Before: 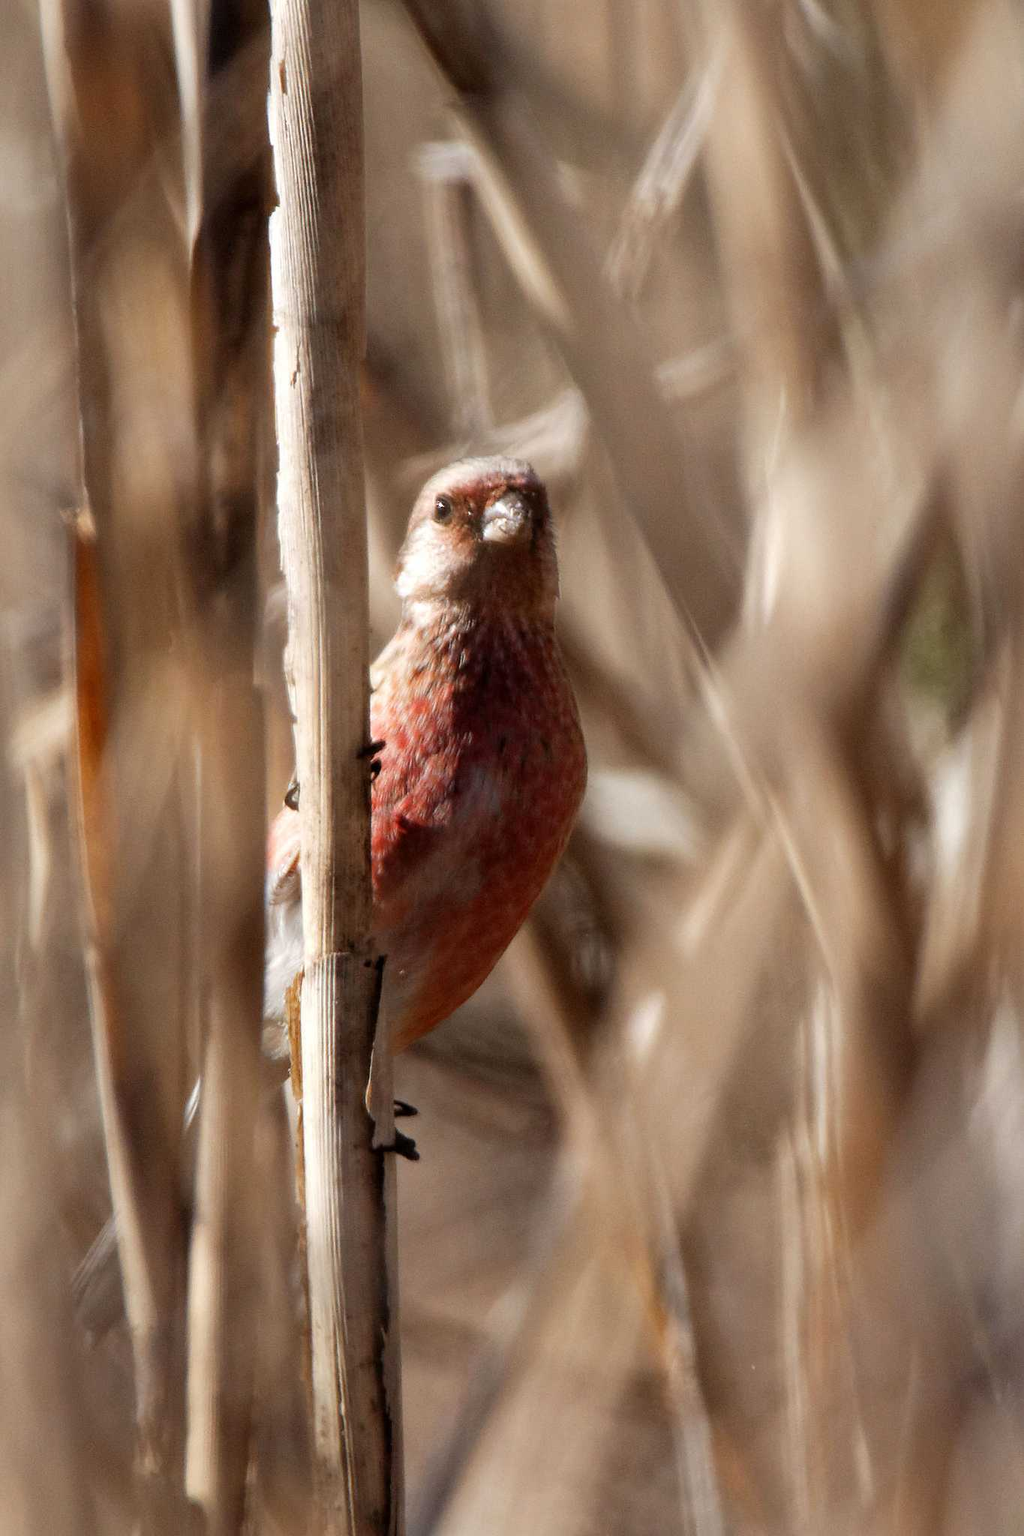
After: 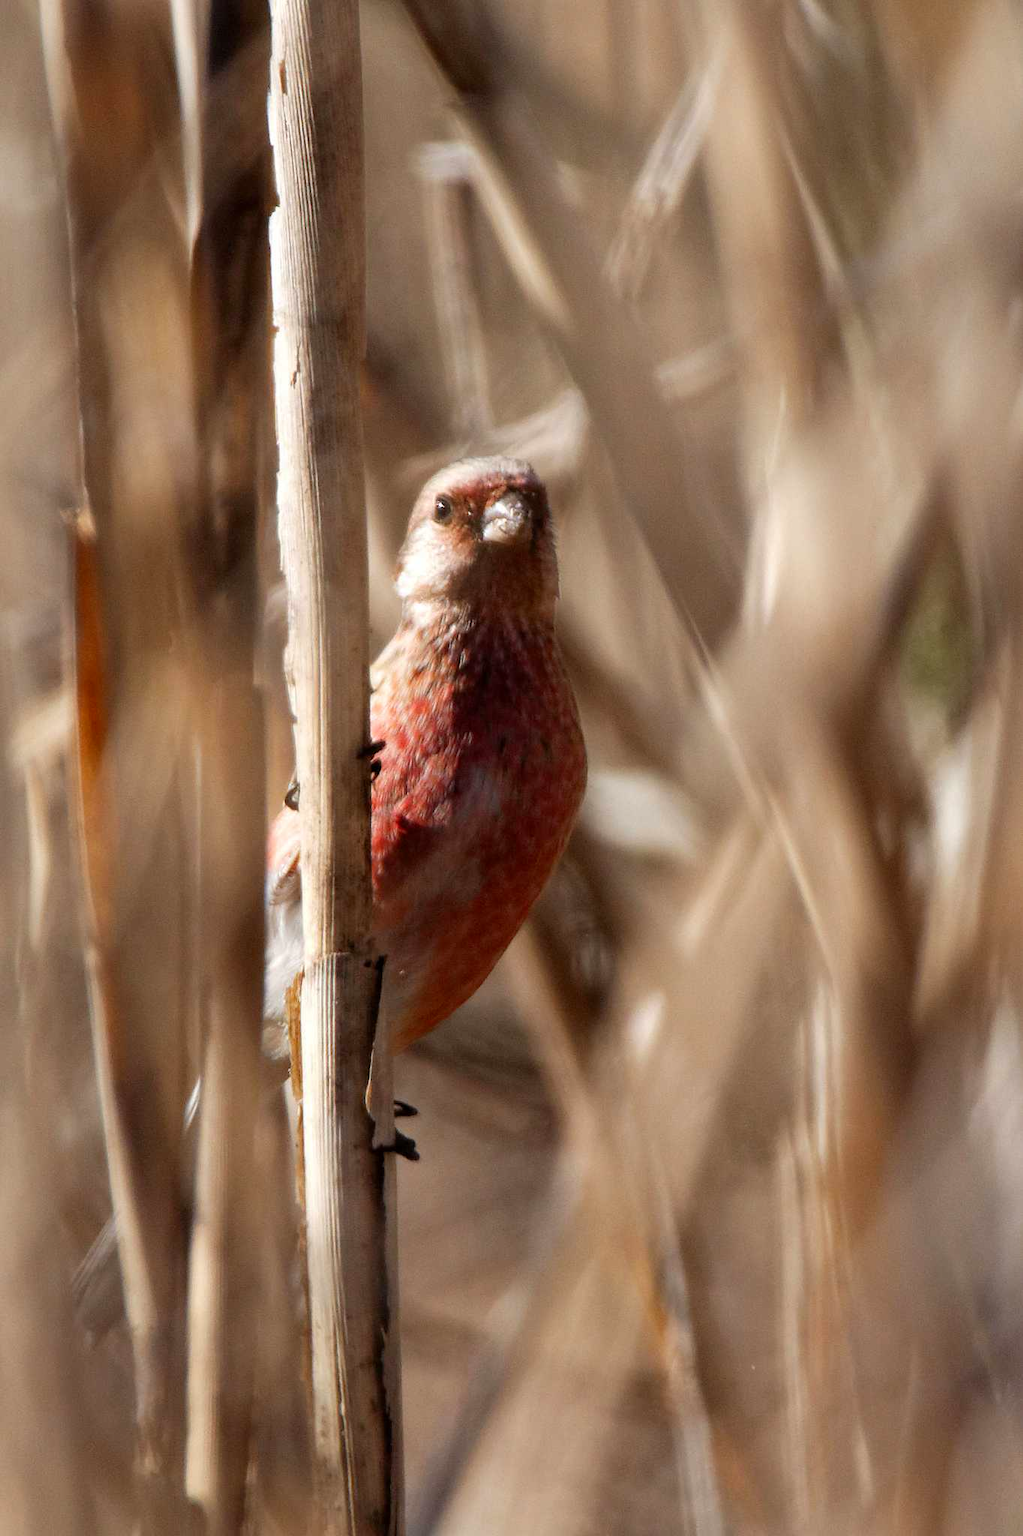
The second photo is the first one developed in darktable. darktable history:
contrast brightness saturation: saturation 0.104
